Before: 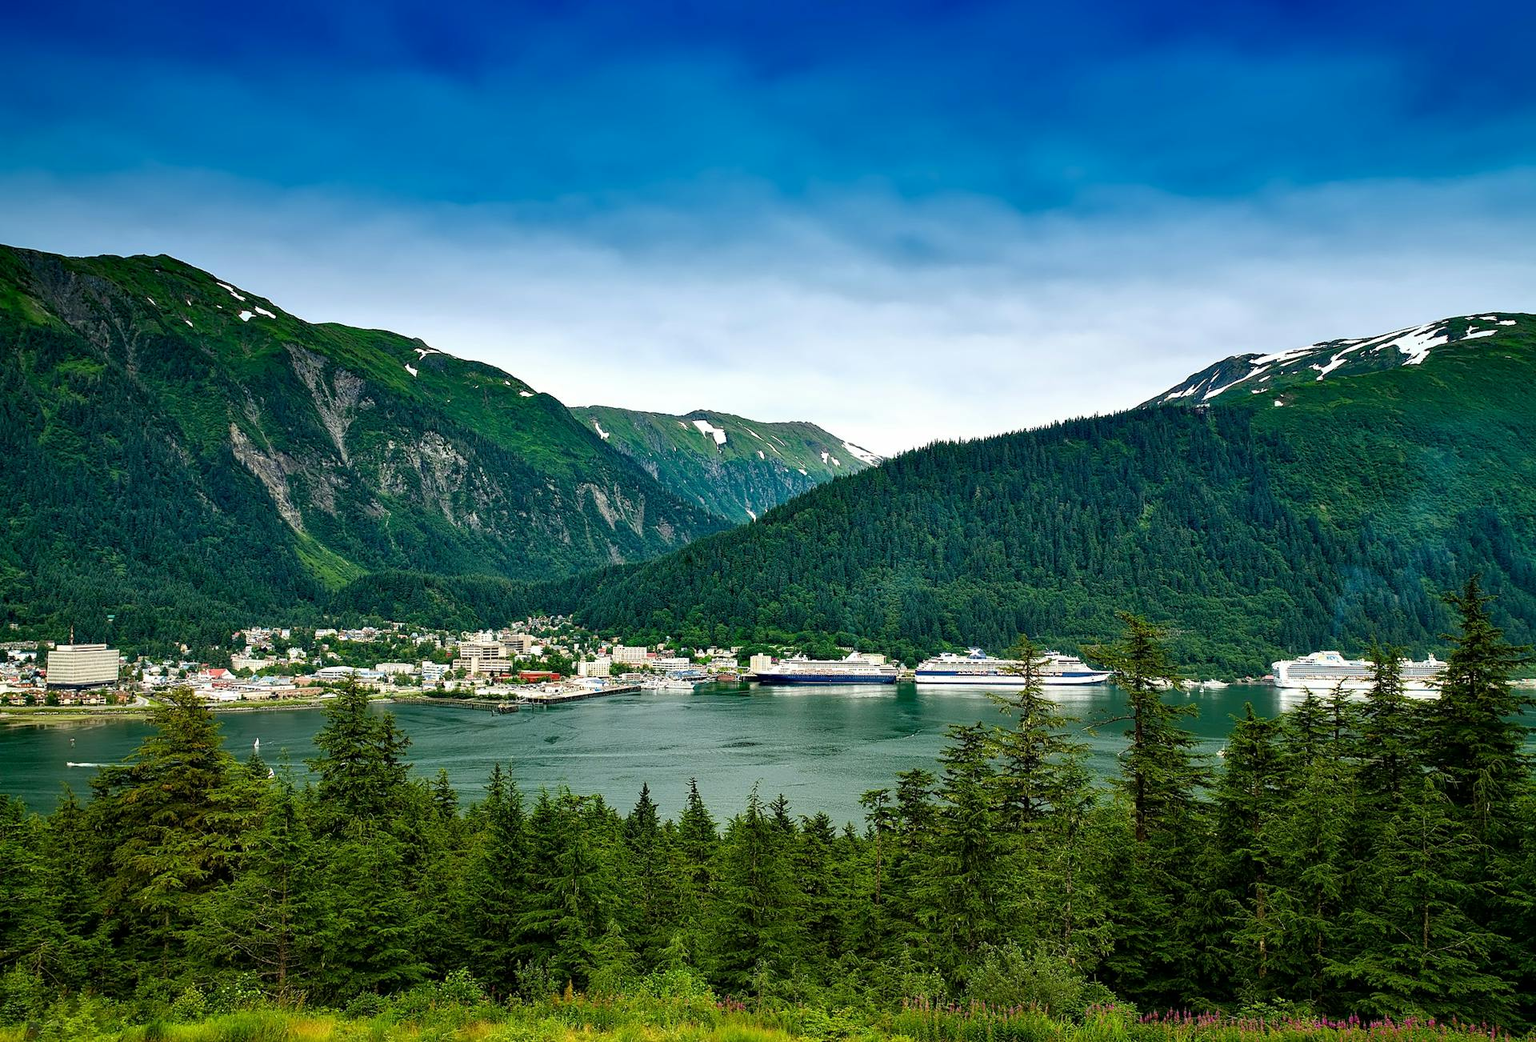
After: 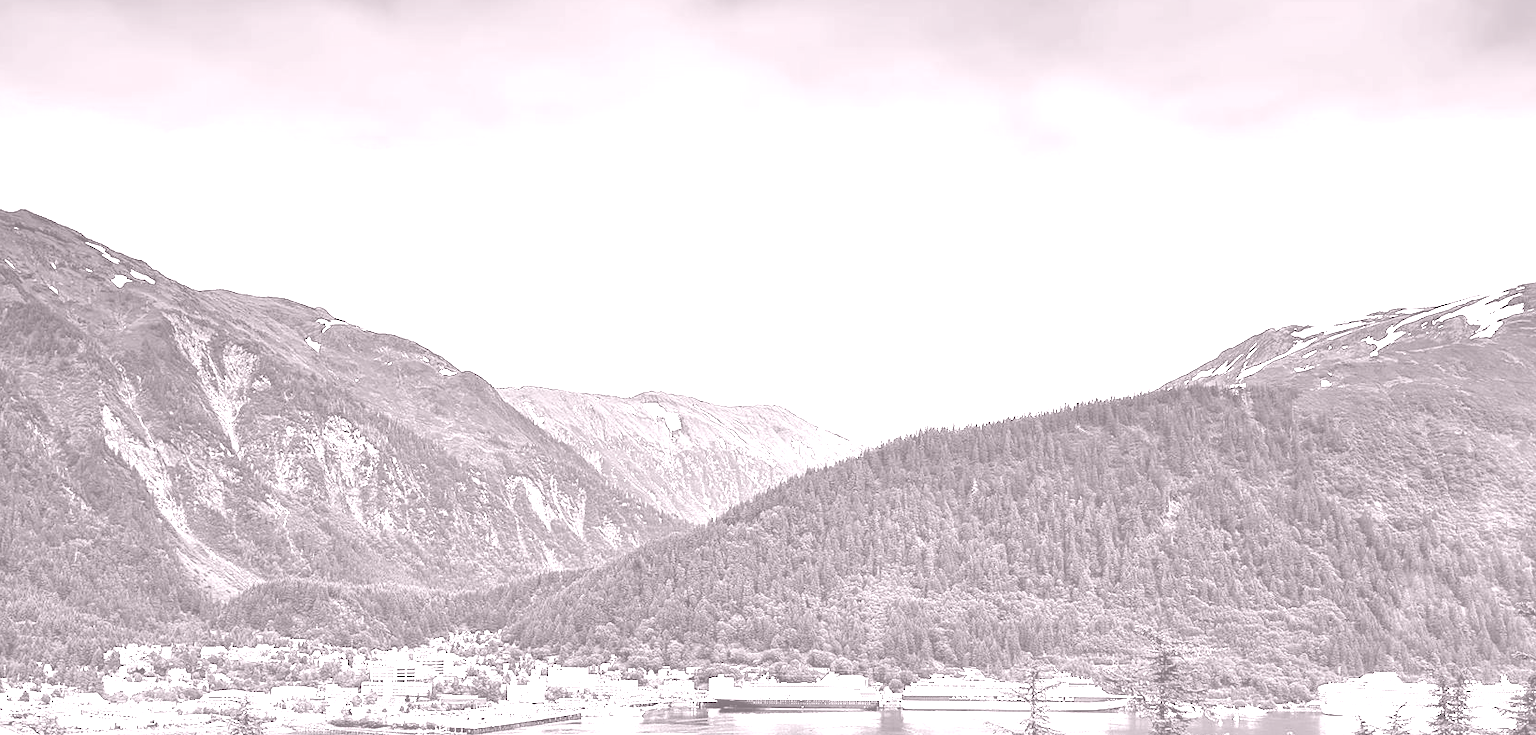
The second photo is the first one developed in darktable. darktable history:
crop and rotate: left 9.345%, top 7.22%, right 4.982%, bottom 32.331%
base curve: curves: ch0 [(0, 0) (0.579, 0.807) (1, 1)], preserve colors none
colorize: hue 25.2°, saturation 83%, source mix 82%, lightness 79%, version 1
